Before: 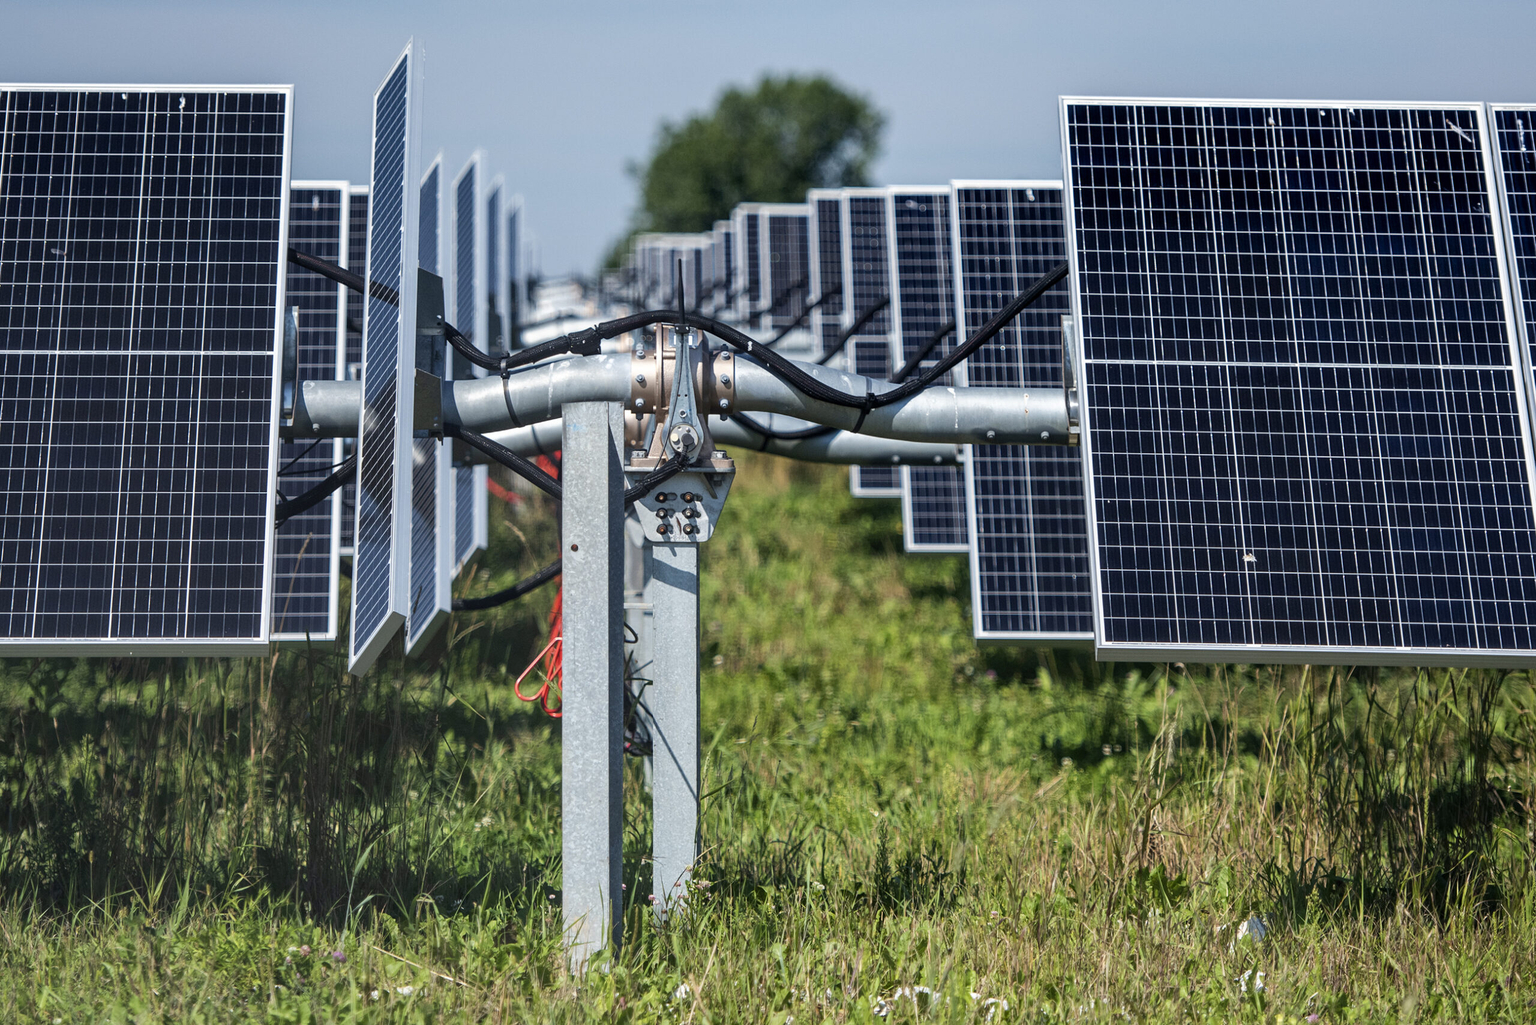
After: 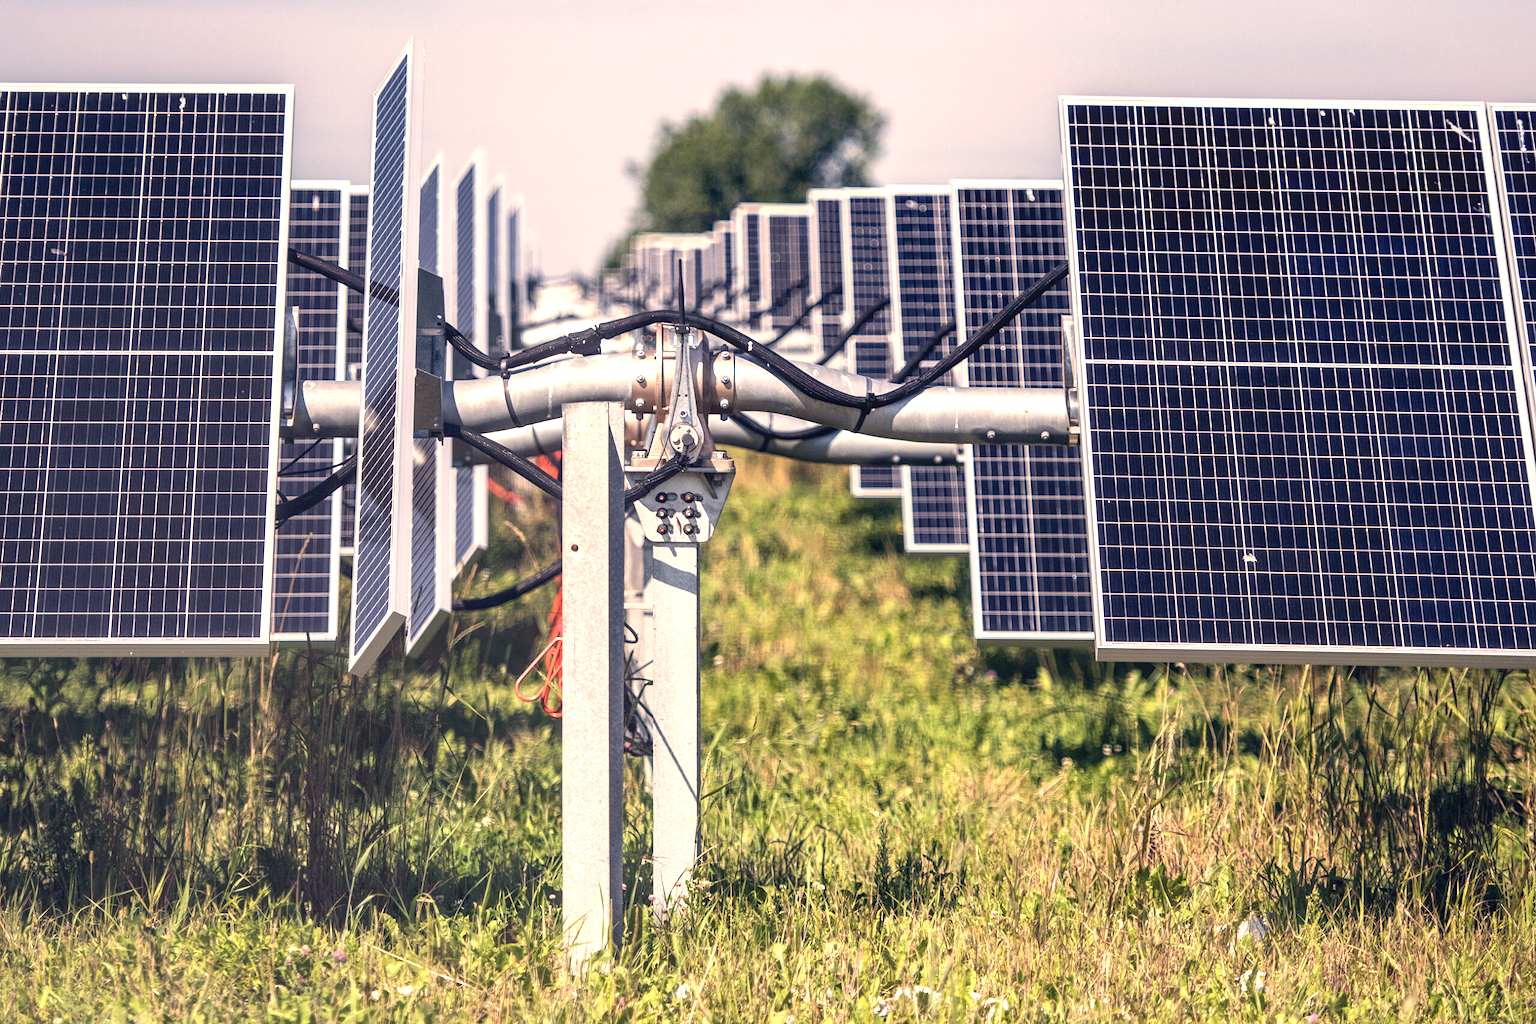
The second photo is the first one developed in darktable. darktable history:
exposure: black level correction 0, exposure 1.001 EV, compensate highlight preservation false
color correction: highlights a* 19.64, highlights b* 27, shadows a* 3.42, shadows b* -17.3, saturation 0.717
local contrast: detail 109%
